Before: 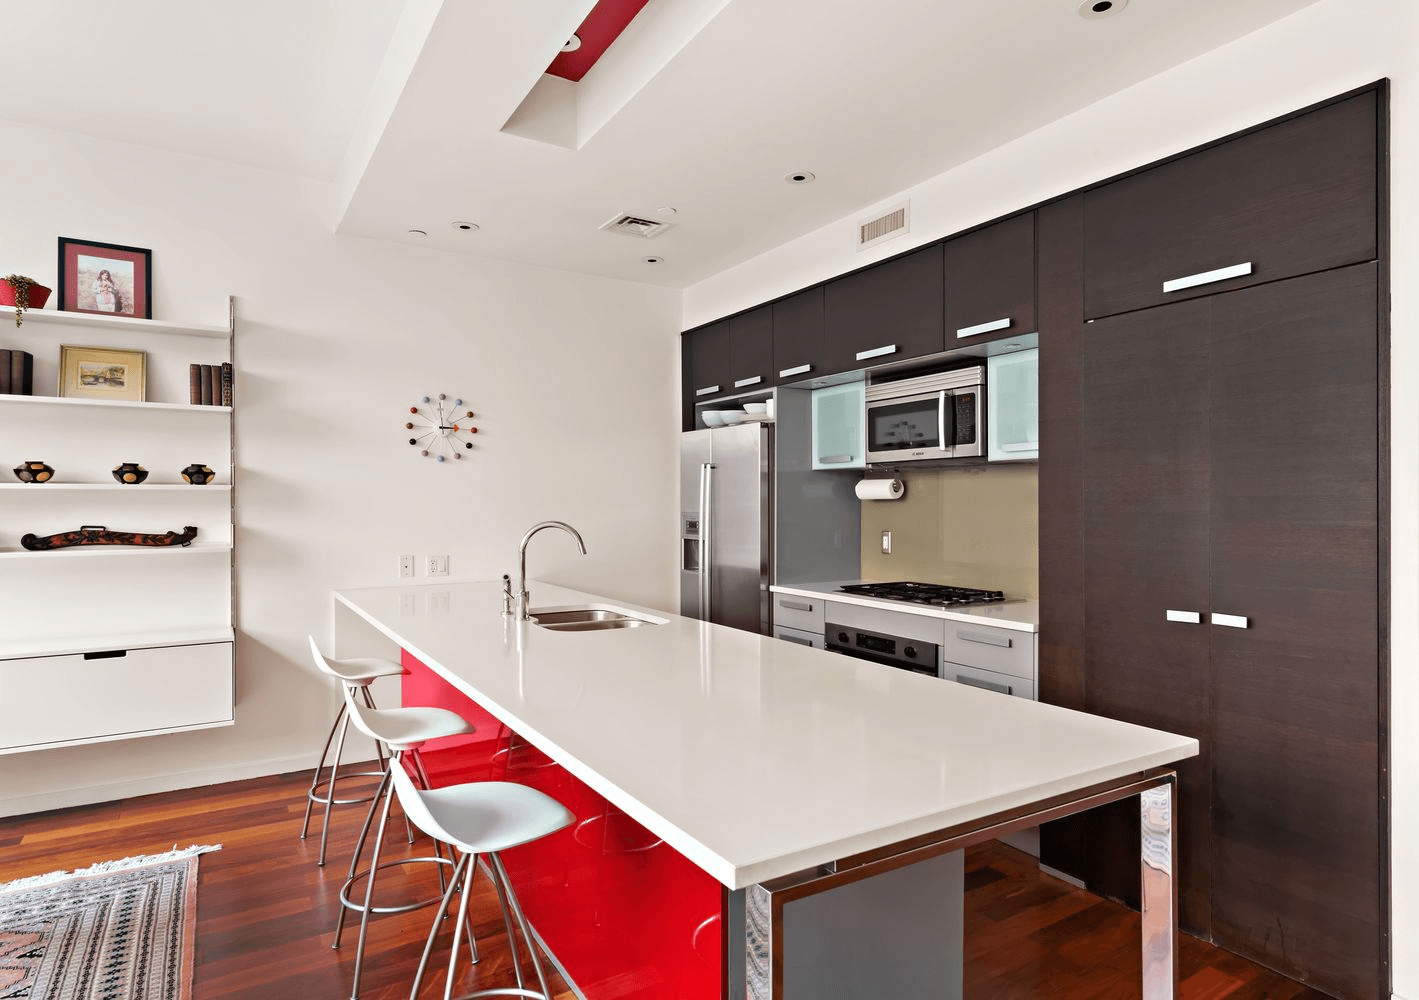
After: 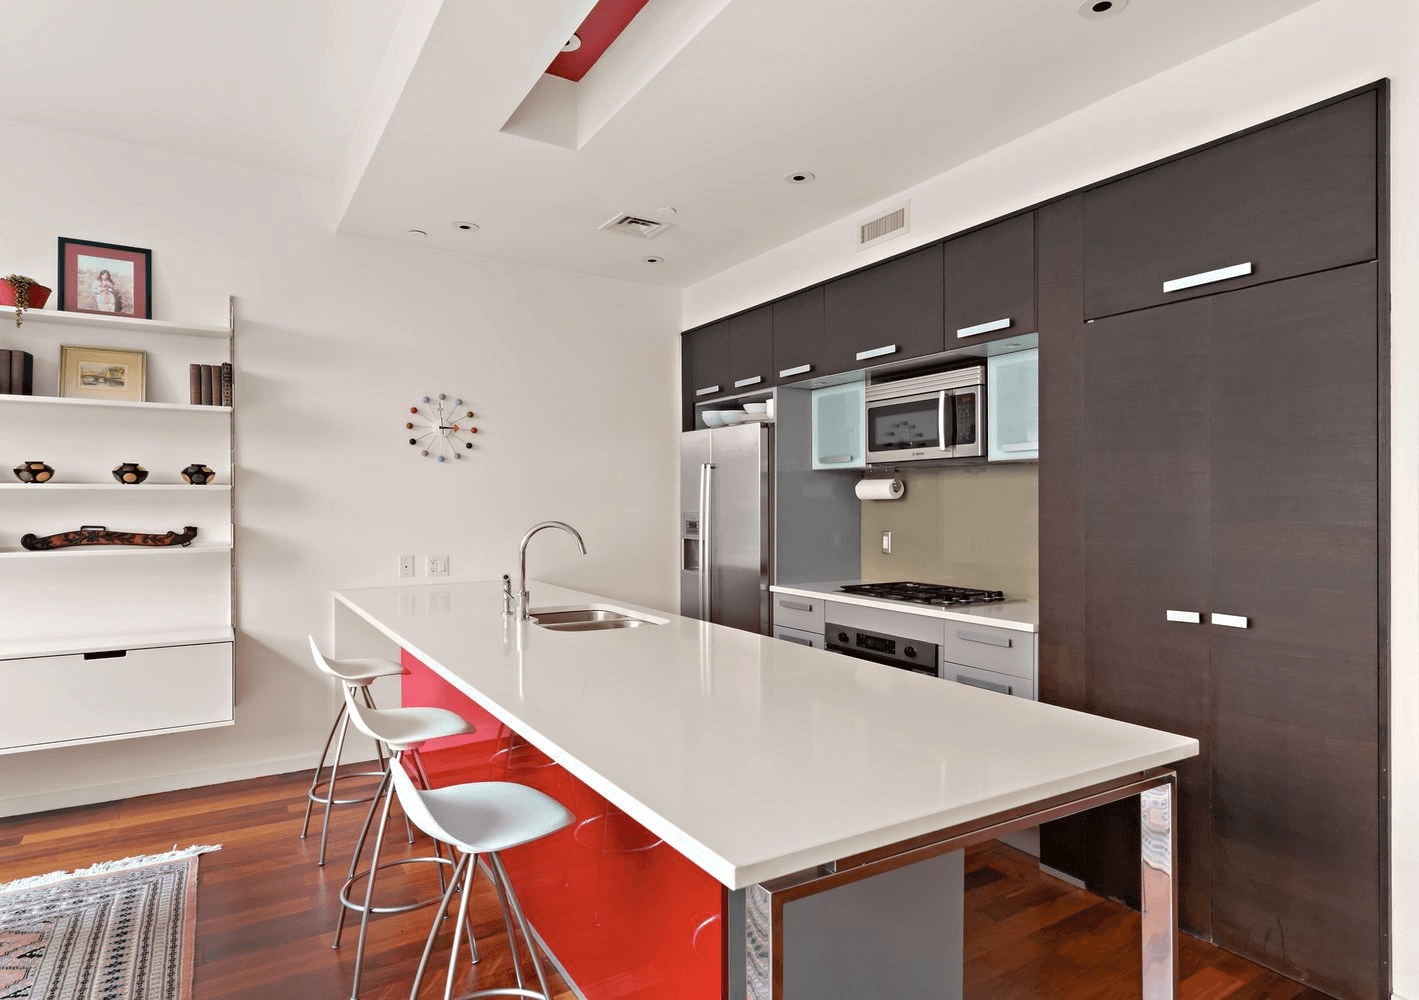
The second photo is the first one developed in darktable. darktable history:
tone equalizer: on, module defaults
tone curve: curves: ch0 [(0, 0) (0.045, 0.074) (0.883, 0.858) (1, 1)]; ch1 [(0, 0) (0.149, 0.074) (0.379, 0.327) (0.427, 0.401) (0.489, 0.479) (0.505, 0.515) (0.537, 0.573) (0.563, 0.599) (1, 1)]; ch2 [(0, 0) (0.307, 0.298) (0.388, 0.375) (0.443, 0.456) (0.485, 0.492) (1, 1)], preserve colors none
